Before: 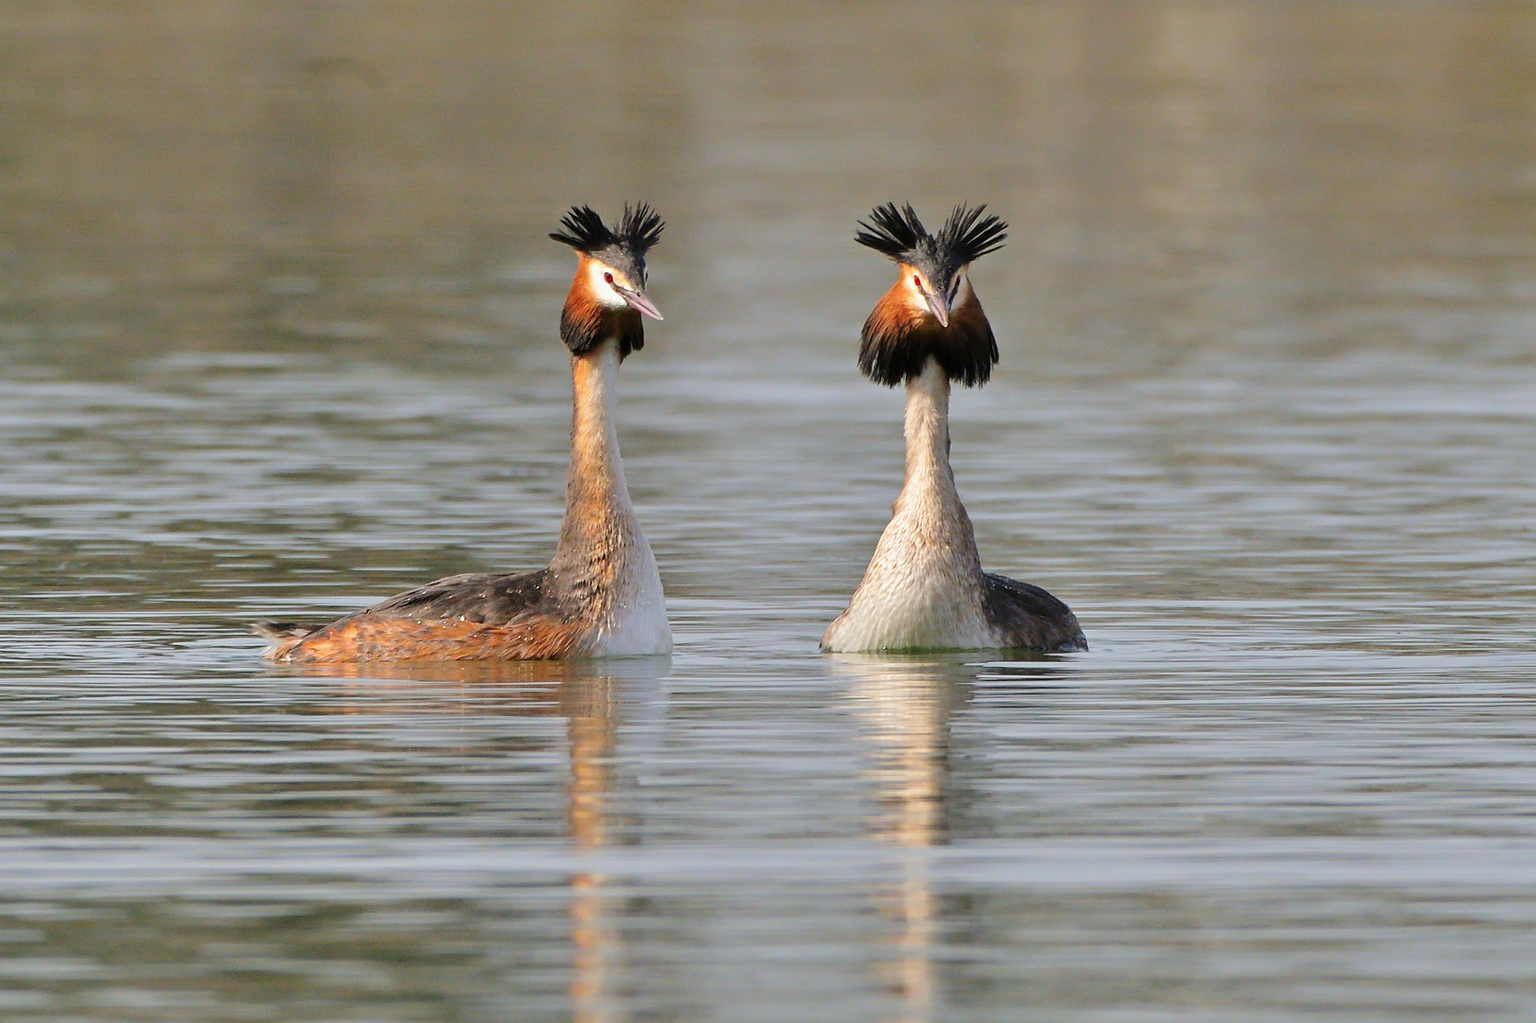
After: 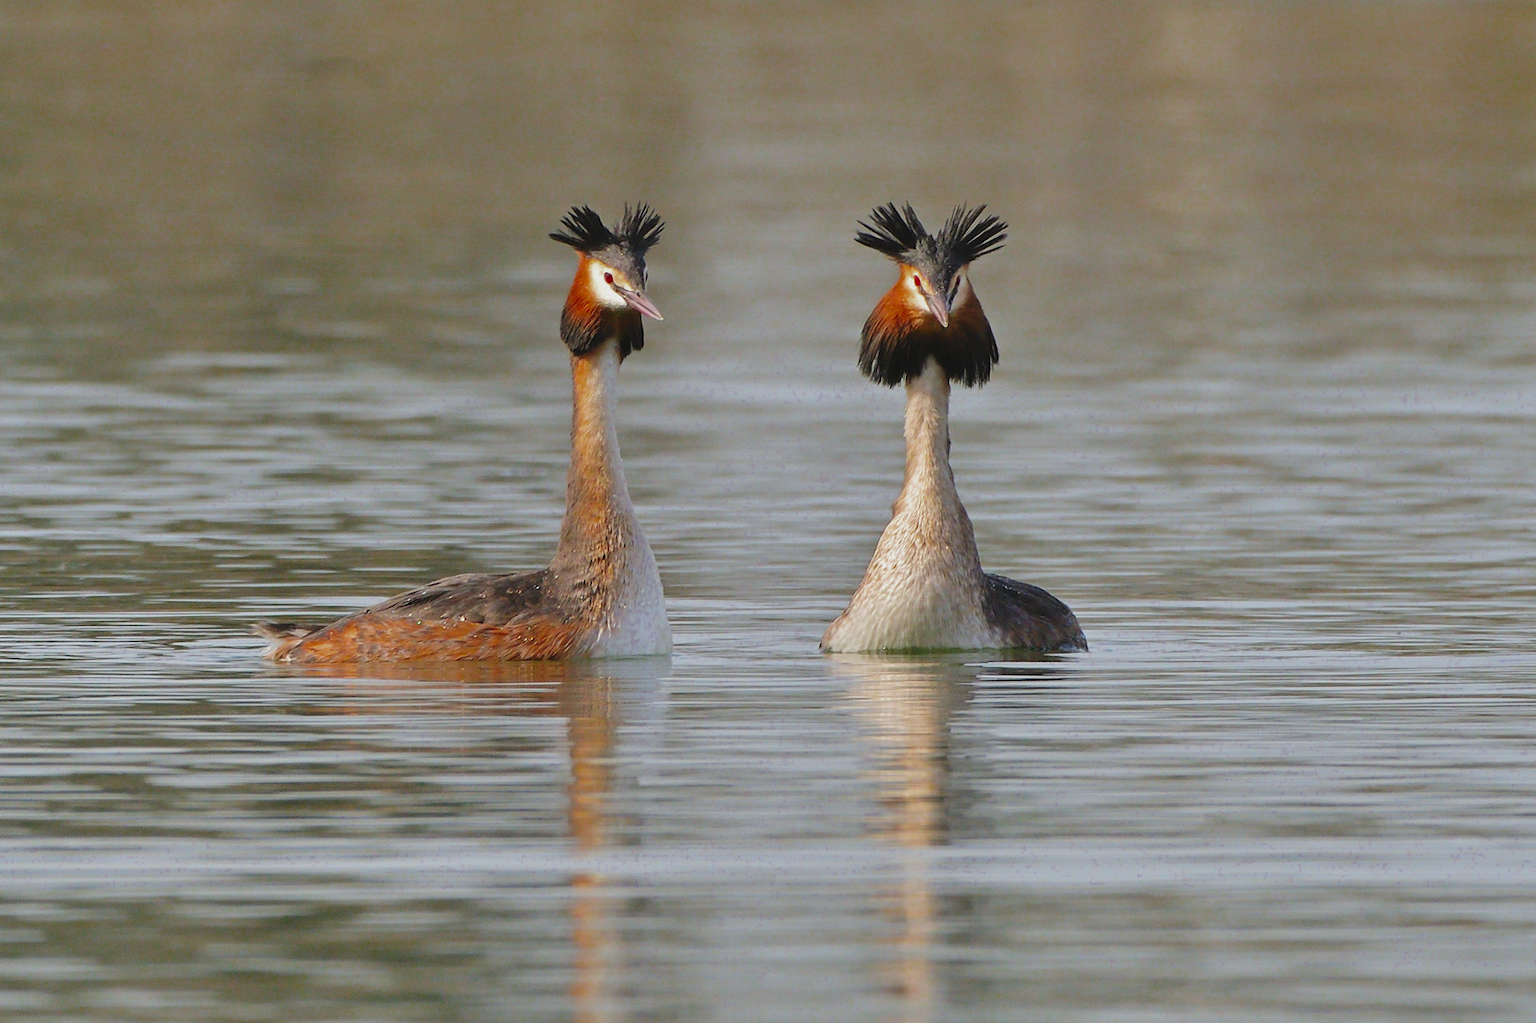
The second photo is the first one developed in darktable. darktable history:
color zones: curves: ch0 [(0.27, 0.396) (0.563, 0.504) (0.75, 0.5) (0.787, 0.307)]
contrast brightness saturation: contrast -0.11
